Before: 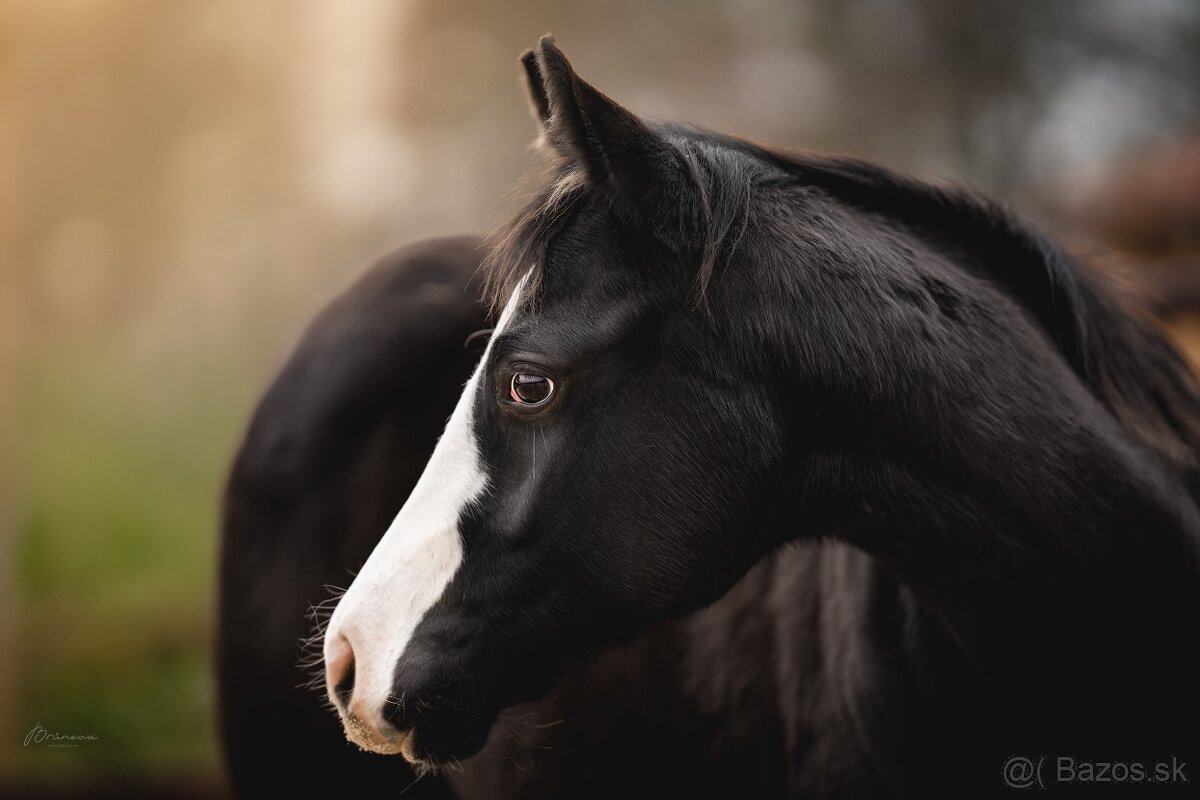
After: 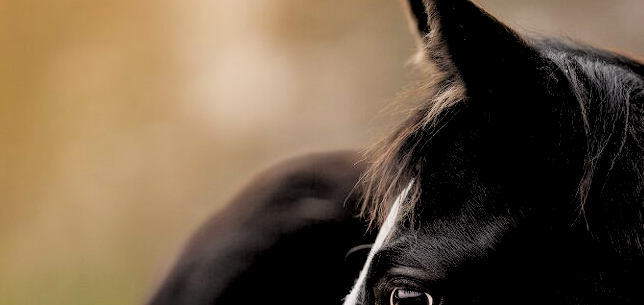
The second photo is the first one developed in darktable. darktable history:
crop: left 10.136%, top 10.653%, right 36.147%, bottom 51.197%
local contrast: highlights 104%, shadows 101%, detail 131%, midtone range 0.2
exposure: compensate exposure bias true, compensate highlight preservation false
filmic rgb: black relative exposure -3.83 EV, white relative exposure 3.49 EV, threshold 5.97 EV, hardness 2.61, contrast 1.102, enable highlight reconstruction true
color balance rgb: linear chroma grading › global chroma 14.965%, perceptual saturation grading › global saturation 19.4%
tone equalizer: edges refinement/feathering 500, mask exposure compensation -1.57 EV, preserve details no
levels: levels [0.016, 0.5, 0.996]
